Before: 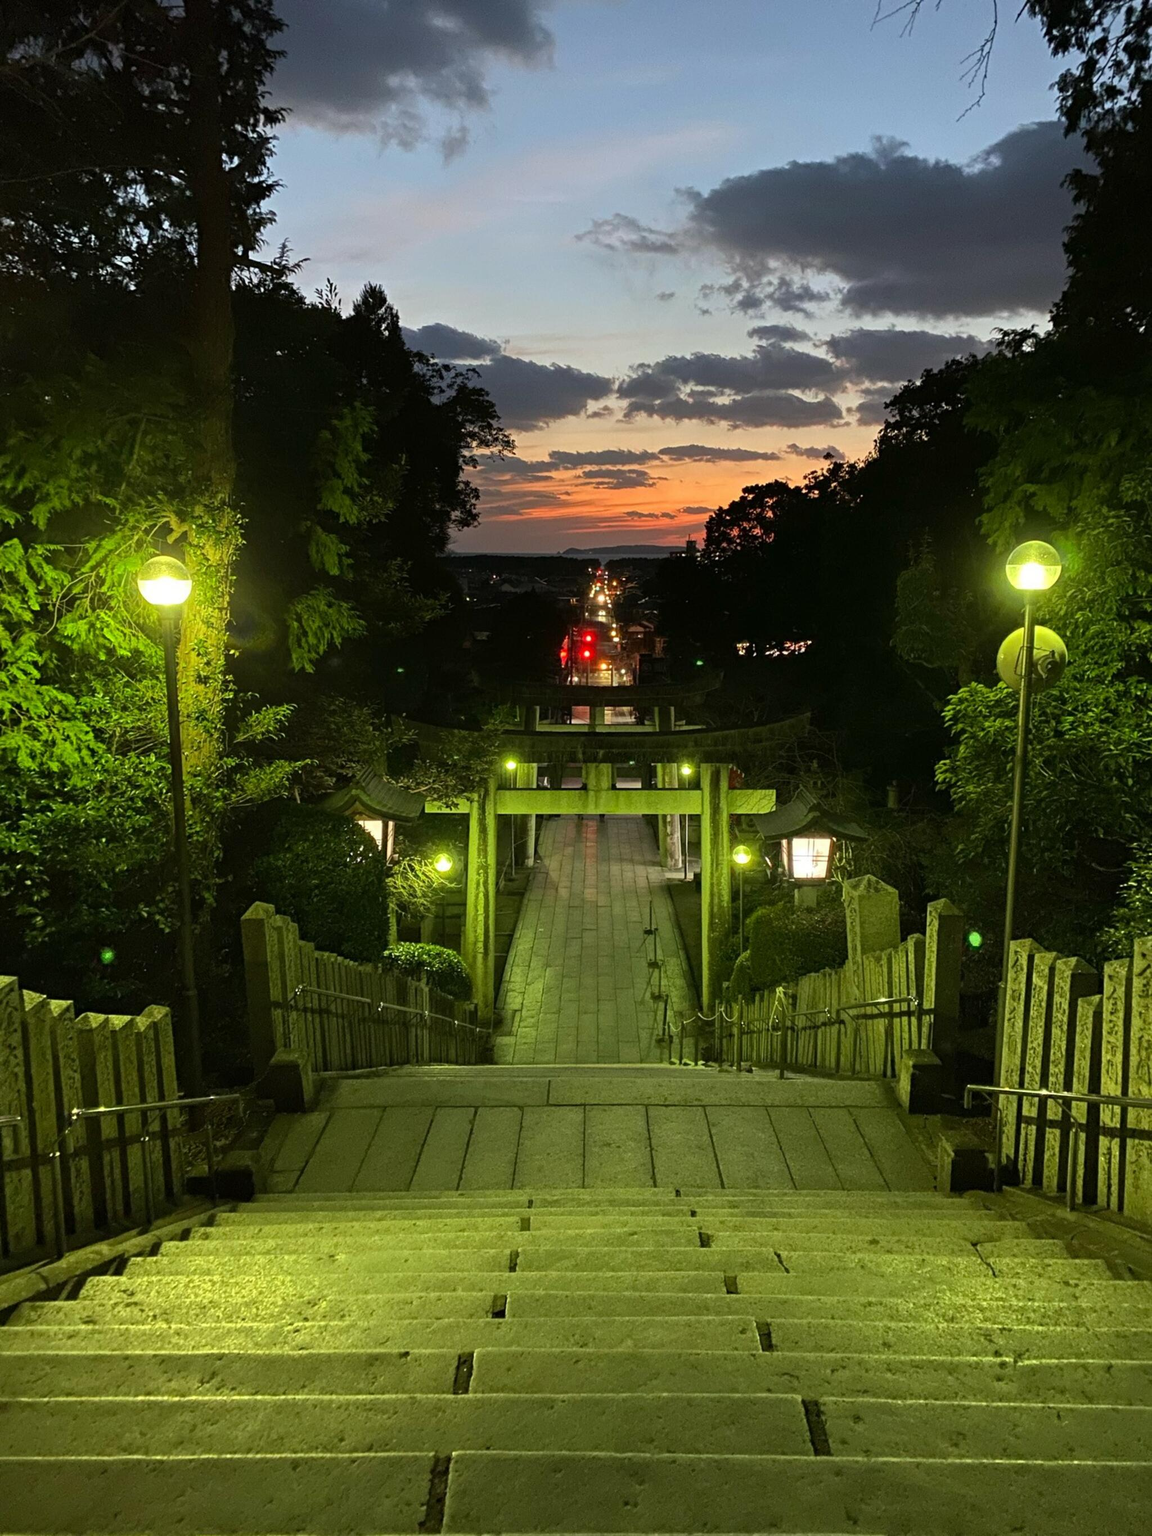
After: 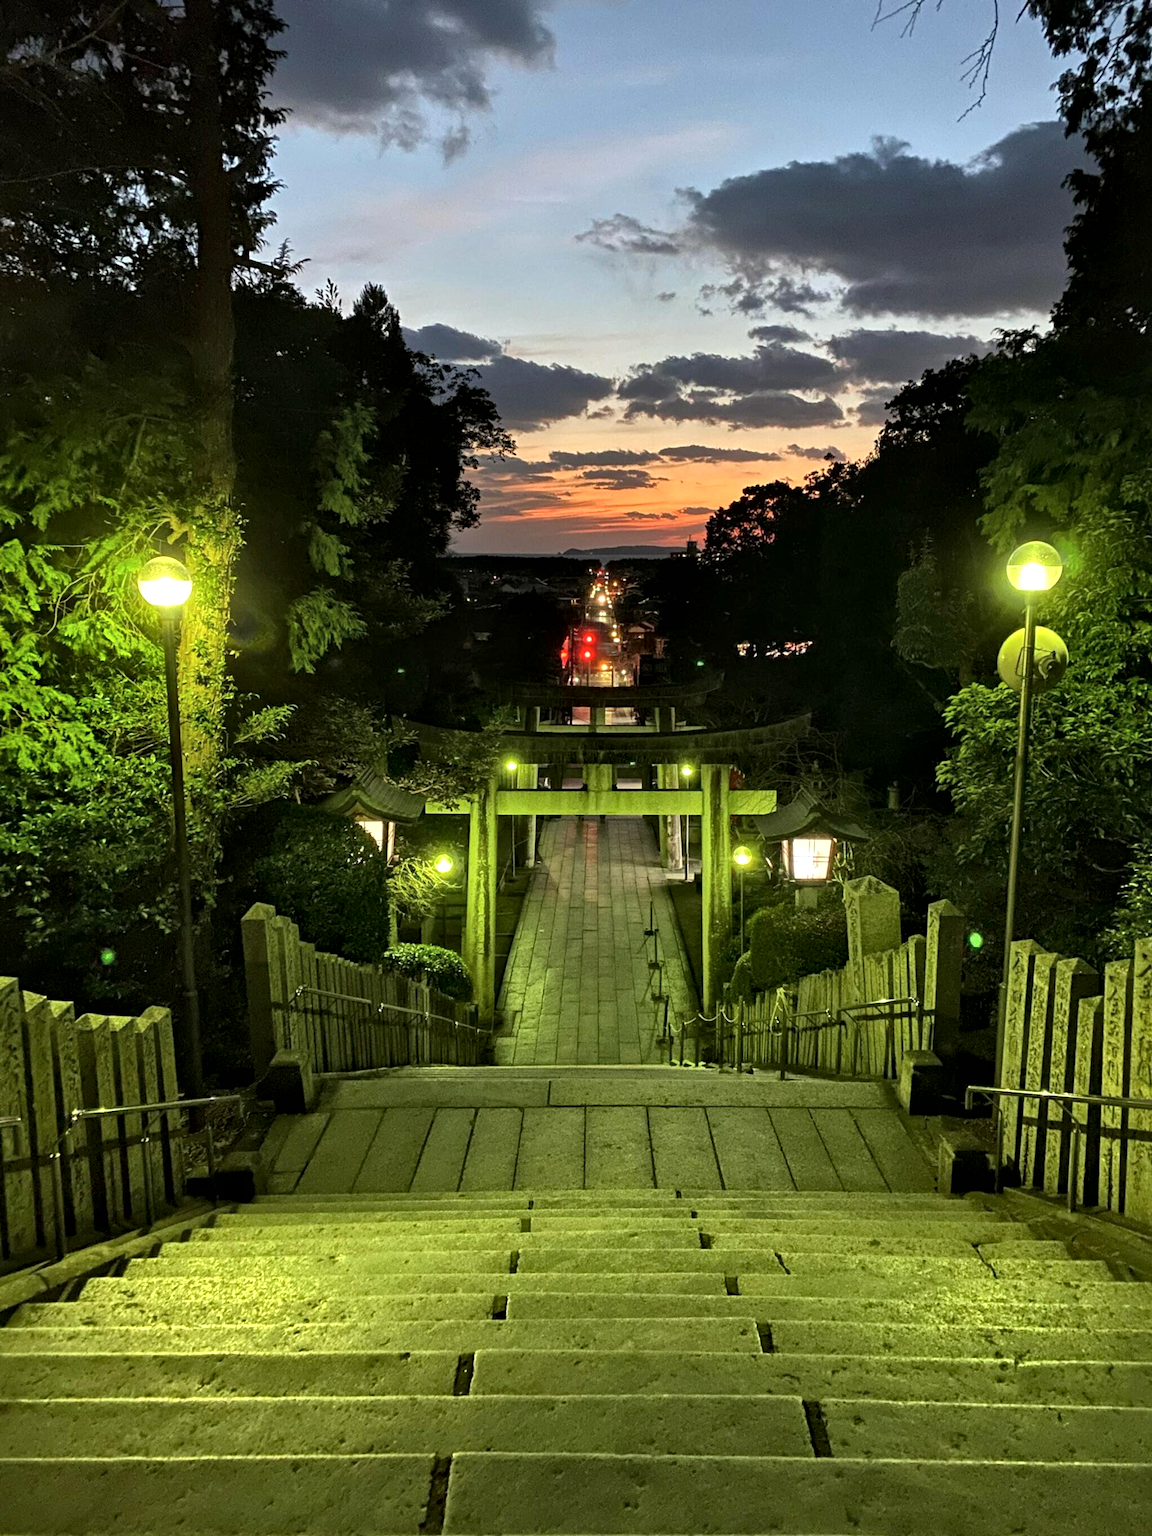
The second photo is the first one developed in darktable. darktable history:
crop: bottom 0.071%
exposure: exposure 0.197 EV, compensate highlight preservation false
local contrast: mode bilateral grid, contrast 25, coarseness 60, detail 151%, midtone range 0.2
